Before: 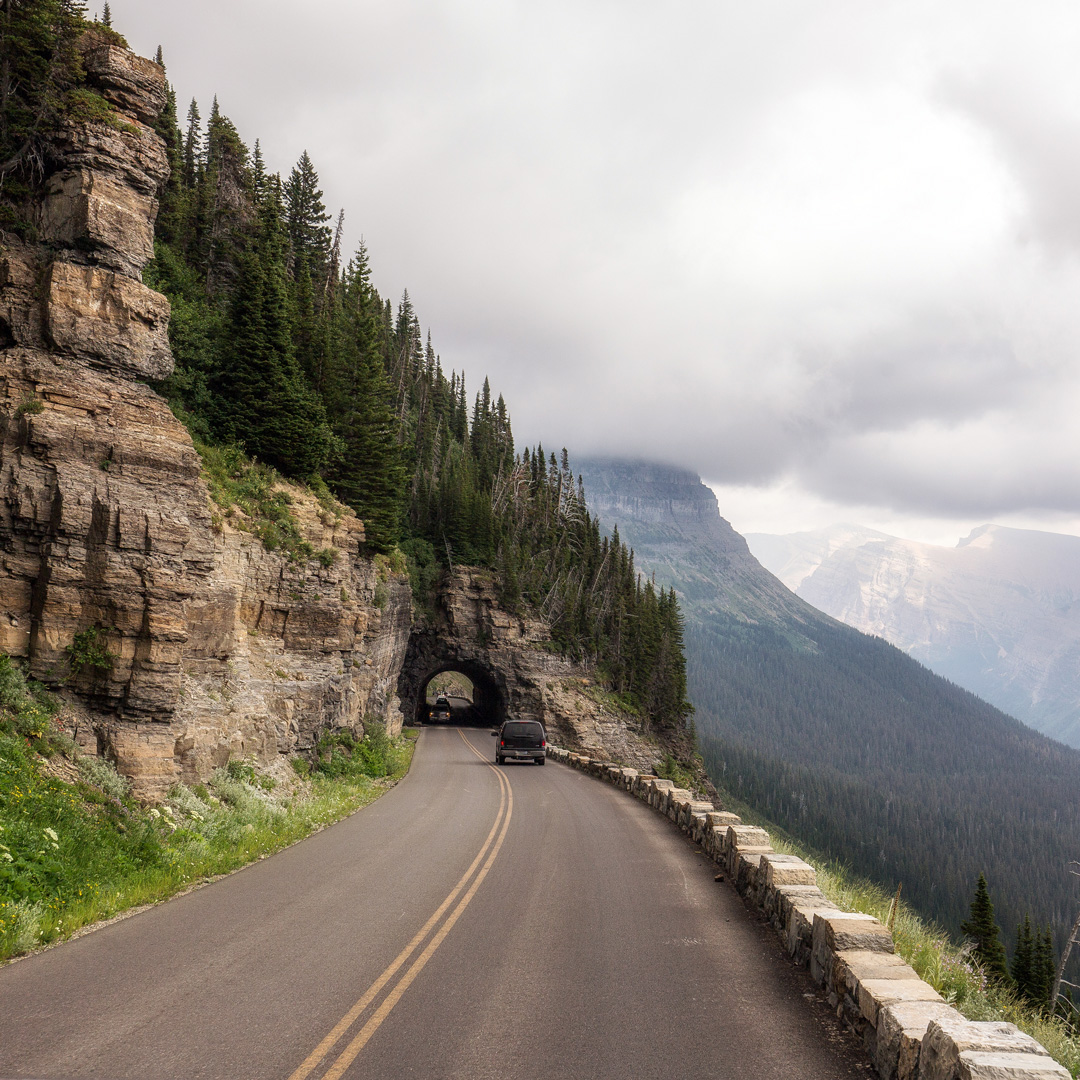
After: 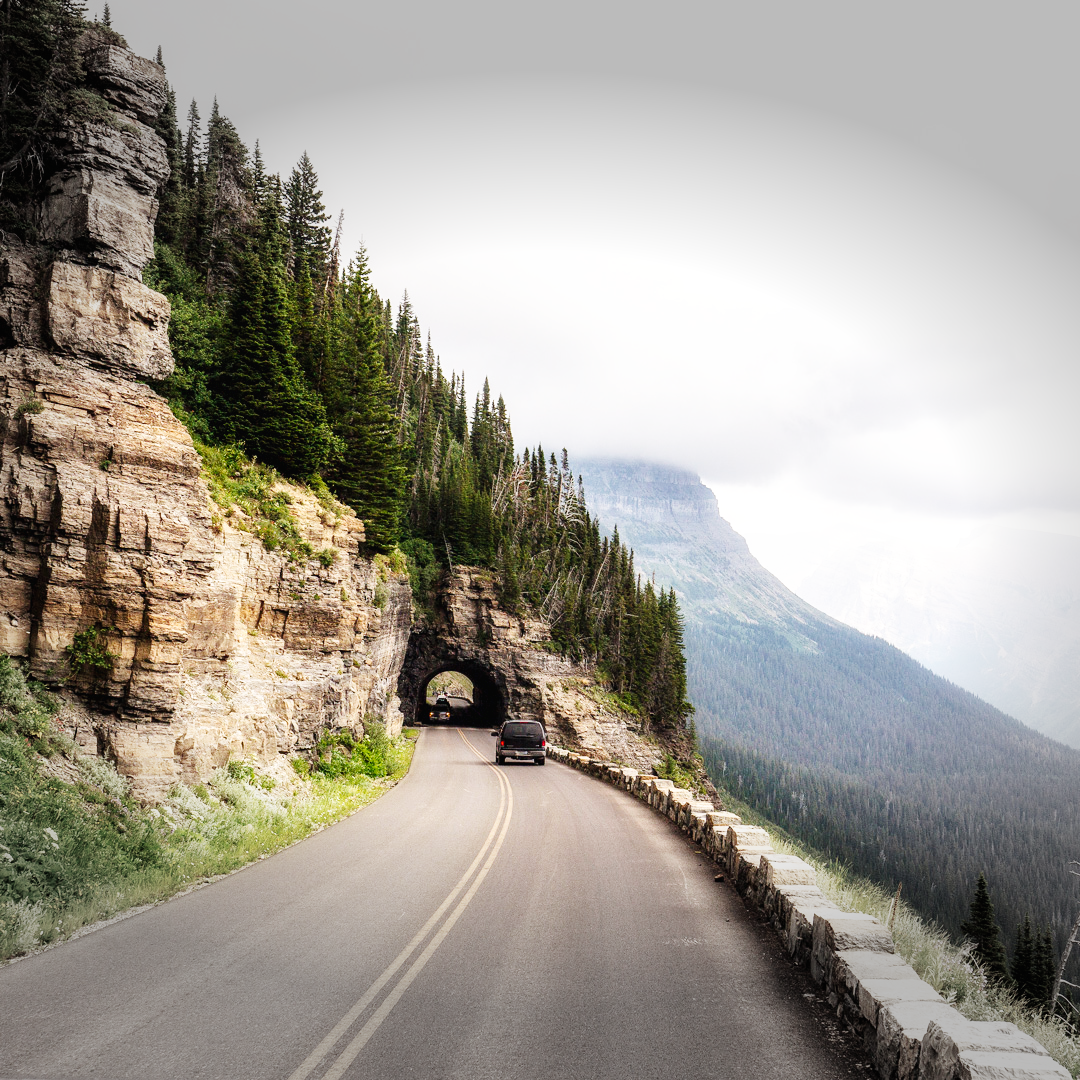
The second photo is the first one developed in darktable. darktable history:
base curve: curves: ch0 [(0, 0.003) (0.001, 0.002) (0.006, 0.004) (0.02, 0.022) (0.048, 0.086) (0.094, 0.234) (0.162, 0.431) (0.258, 0.629) (0.385, 0.8) (0.548, 0.918) (0.751, 0.988) (1, 1)], preserve colors none
color balance rgb: global vibrance -1%, saturation formula JzAzBz (2021)
vignetting: fall-off start 79.43%, saturation -0.649, width/height ratio 1.327, unbound false
